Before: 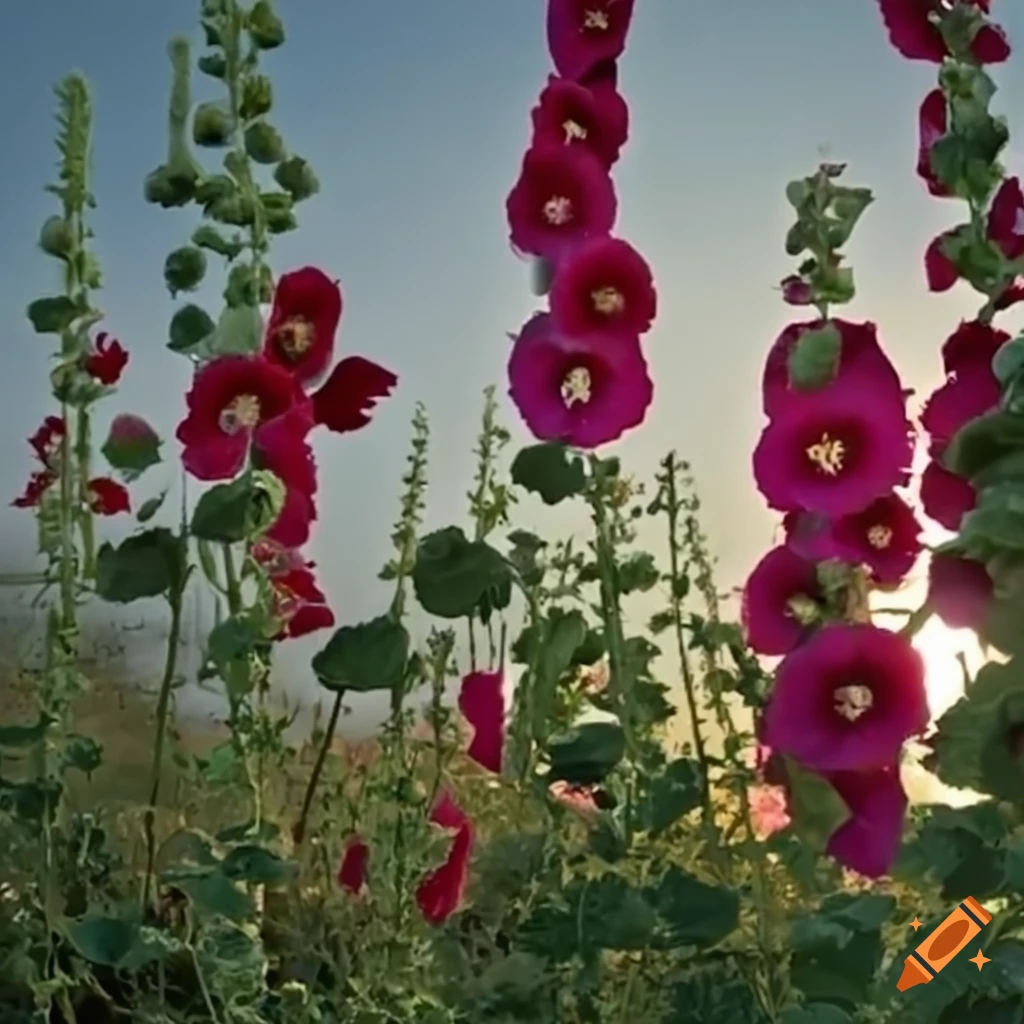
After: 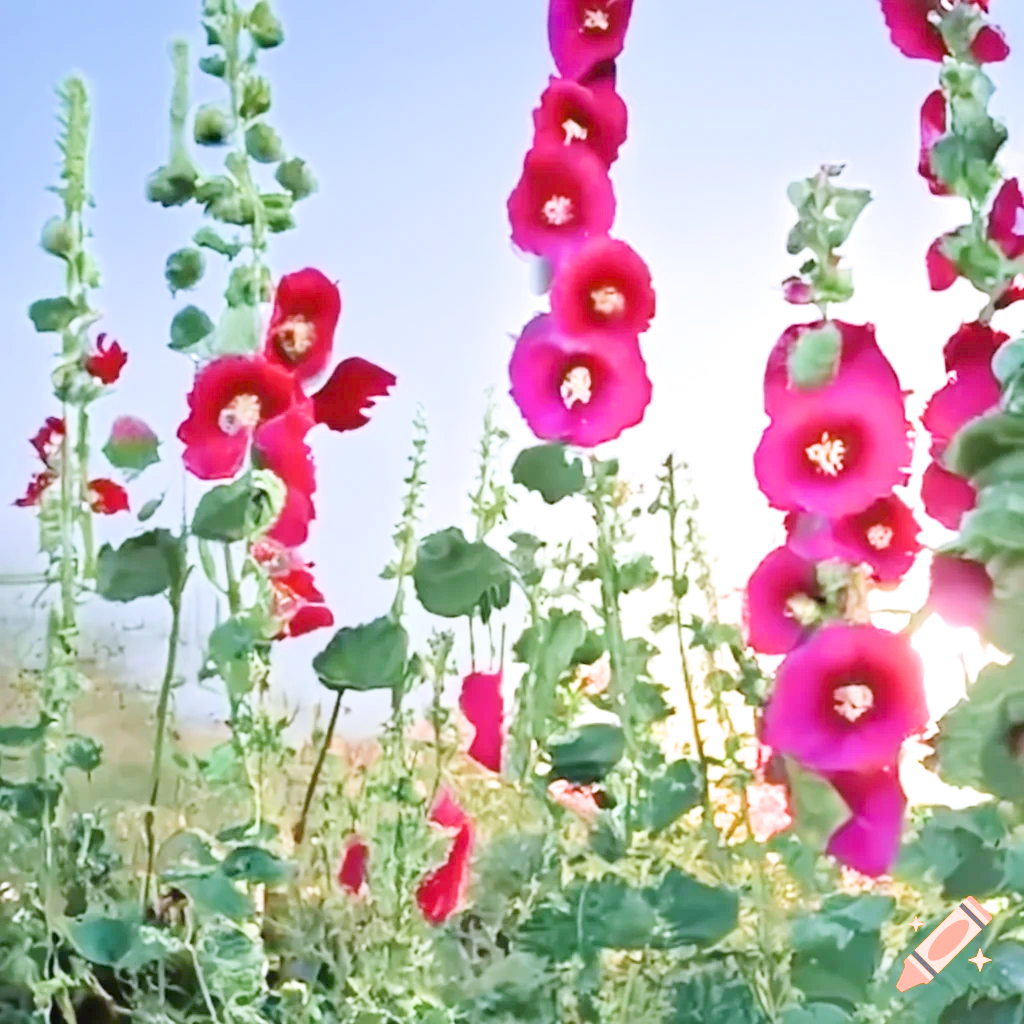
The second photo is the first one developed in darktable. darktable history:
color calibration: output R [1.063, -0.012, -0.003, 0], output B [-0.079, 0.047, 1, 0], illuminant custom, x 0.389, y 0.387, temperature 3838.64 K
exposure: exposure 3 EV, compensate highlight preservation false
filmic rgb: black relative exposure -7.65 EV, white relative exposure 4.56 EV, hardness 3.61
